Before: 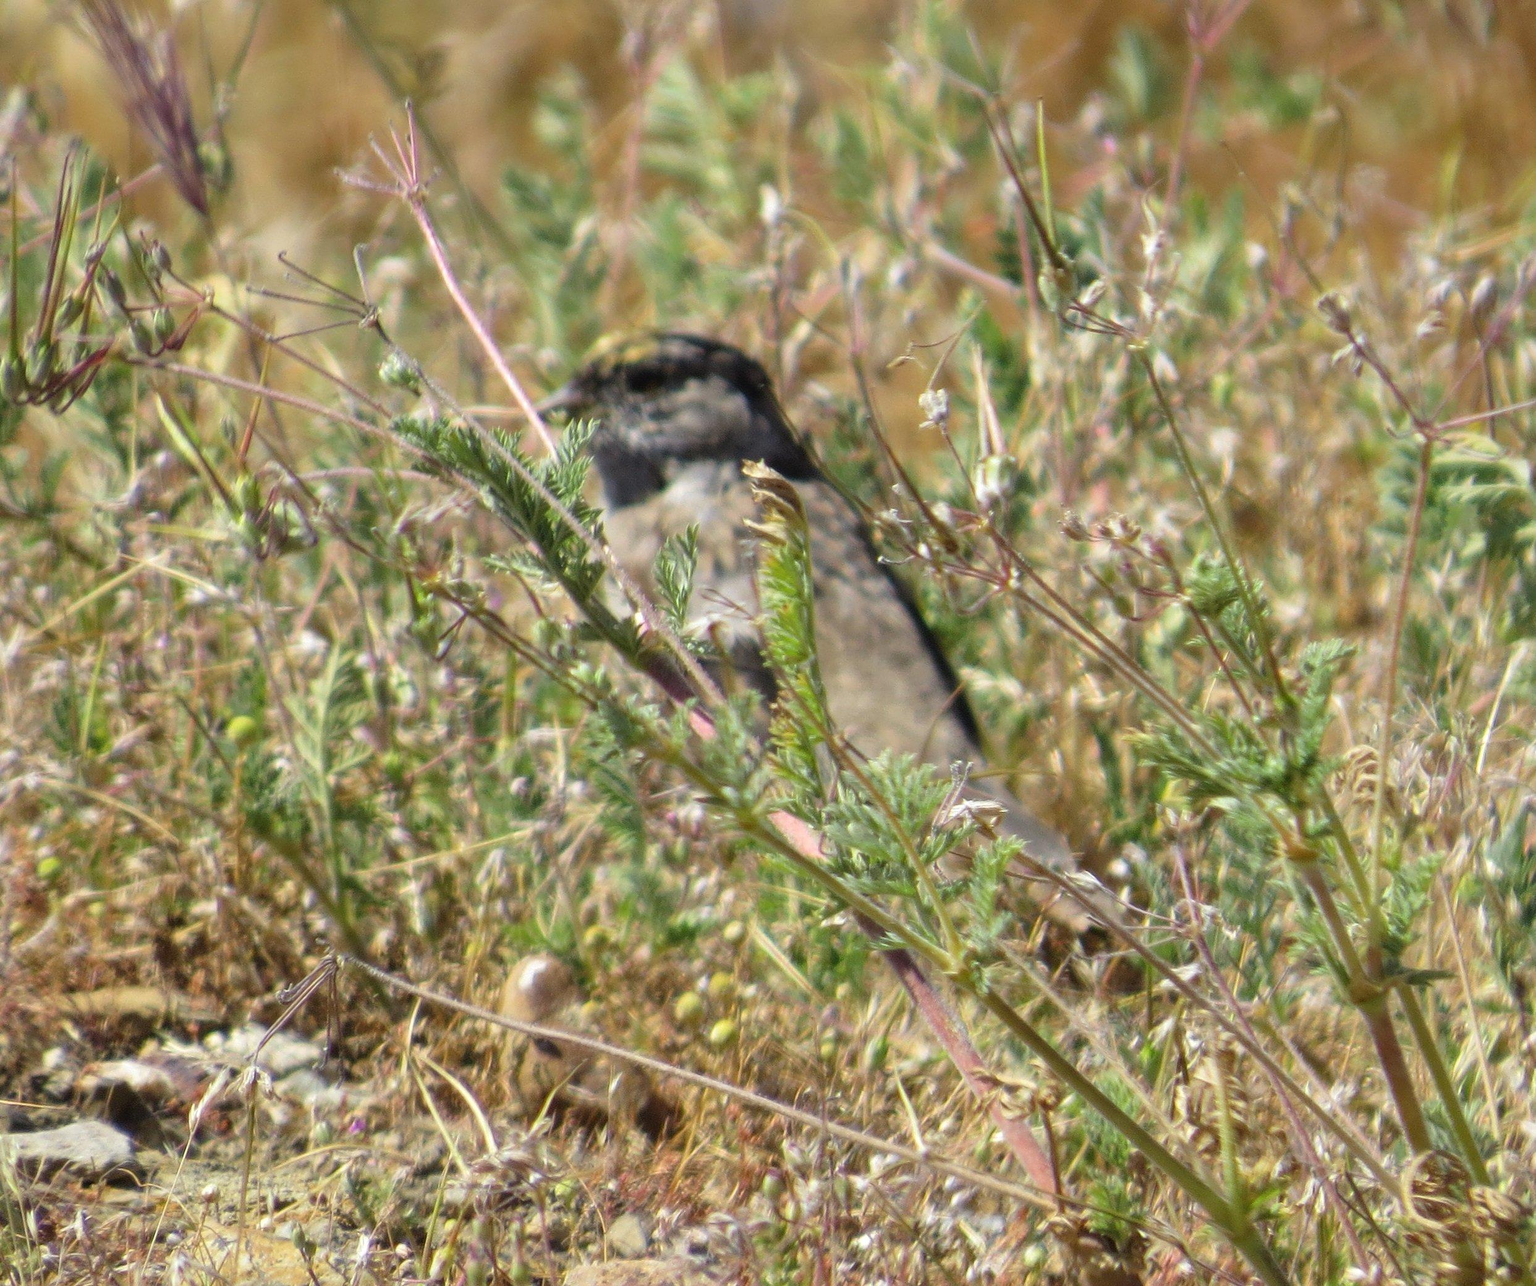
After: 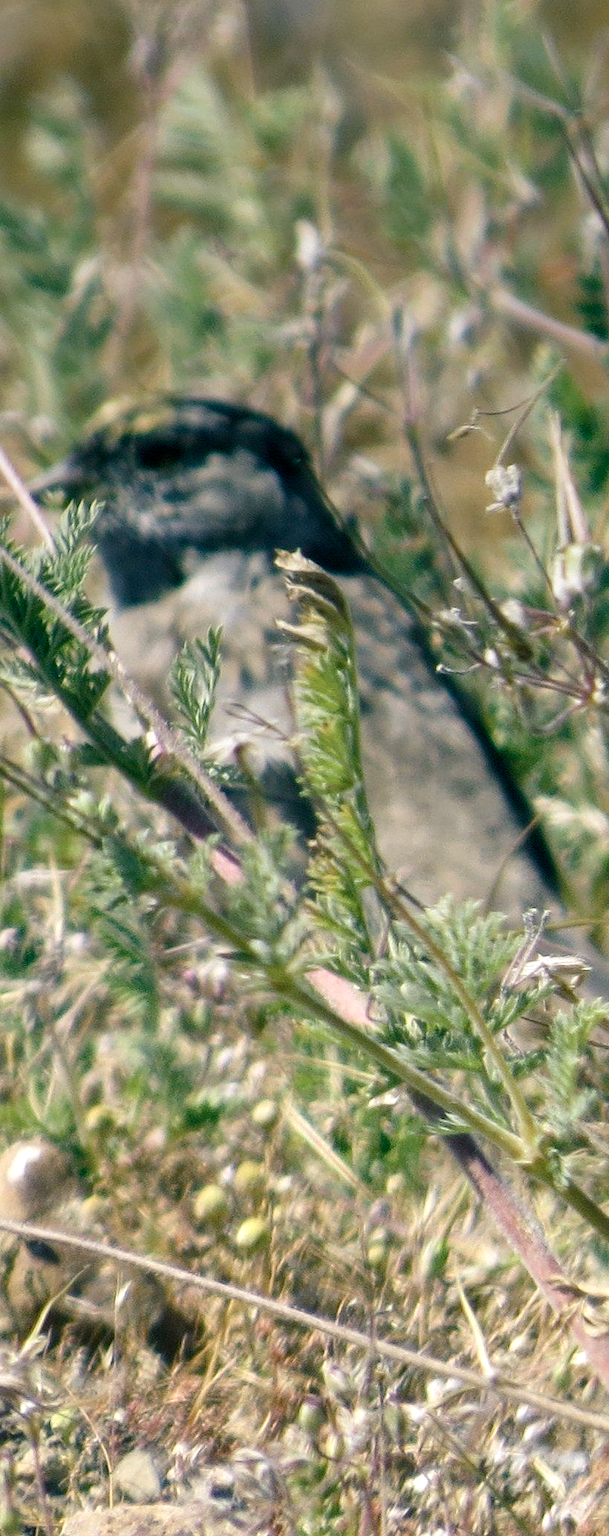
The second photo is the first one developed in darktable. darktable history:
crop: left 33.36%, right 33.36%
graduated density: on, module defaults
color balance rgb: shadows lift › luminance -28.76%, shadows lift › chroma 10%, shadows lift › hue 230°, power › chroma 0.5%, power › hue 215°, highlights gain › luminance 7.14%, highlights gain › chroma 1%, highlights gain › hue 50°, global offset › luminance -0.29%, global offset › hue 260°, perceptual saturation grading › global saturation 20%, perceptual saturation grading › highlights -13.92%, perceptual saturation grading › shadows 50%
exposure: exposure 0.2 EV, compensate highlight preservation false
contrast brightness saturation: contrast 0.1, saturation -0.36
